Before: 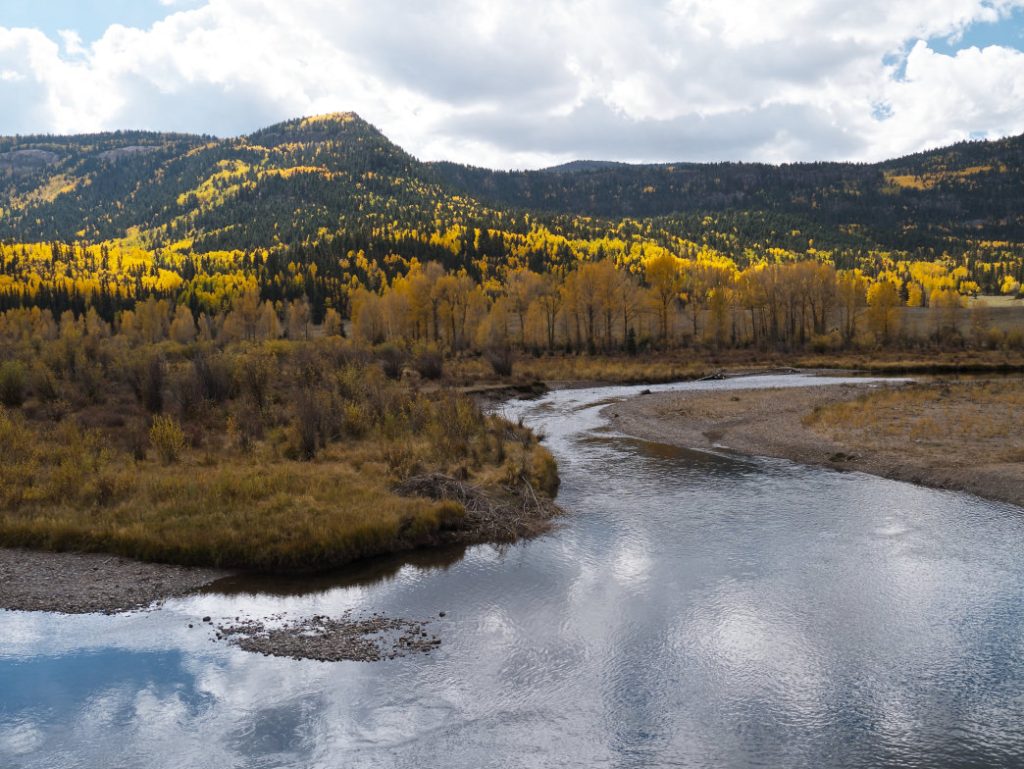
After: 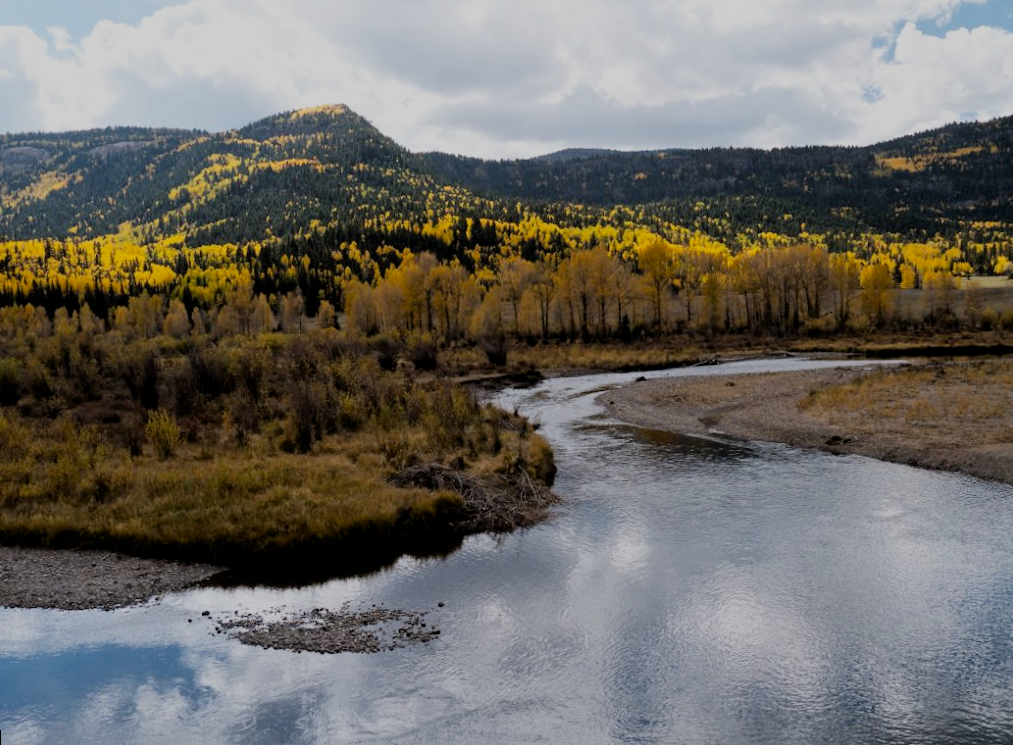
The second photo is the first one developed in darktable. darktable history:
exposure: black level correction 0.009, exposure -0.159 EV, compensate highlight preservation false
tone equalizer: on, module defaults
crop: bottom 0.071%
rotate and perspective: rotation -1°, crop left 0.011, crop right 0.989, crop top 0.025, crop bottom 0.975
filmic rgb: black relative exposure -6.68 EV, white relative exposure 4.56 EV, hardness 3.25
